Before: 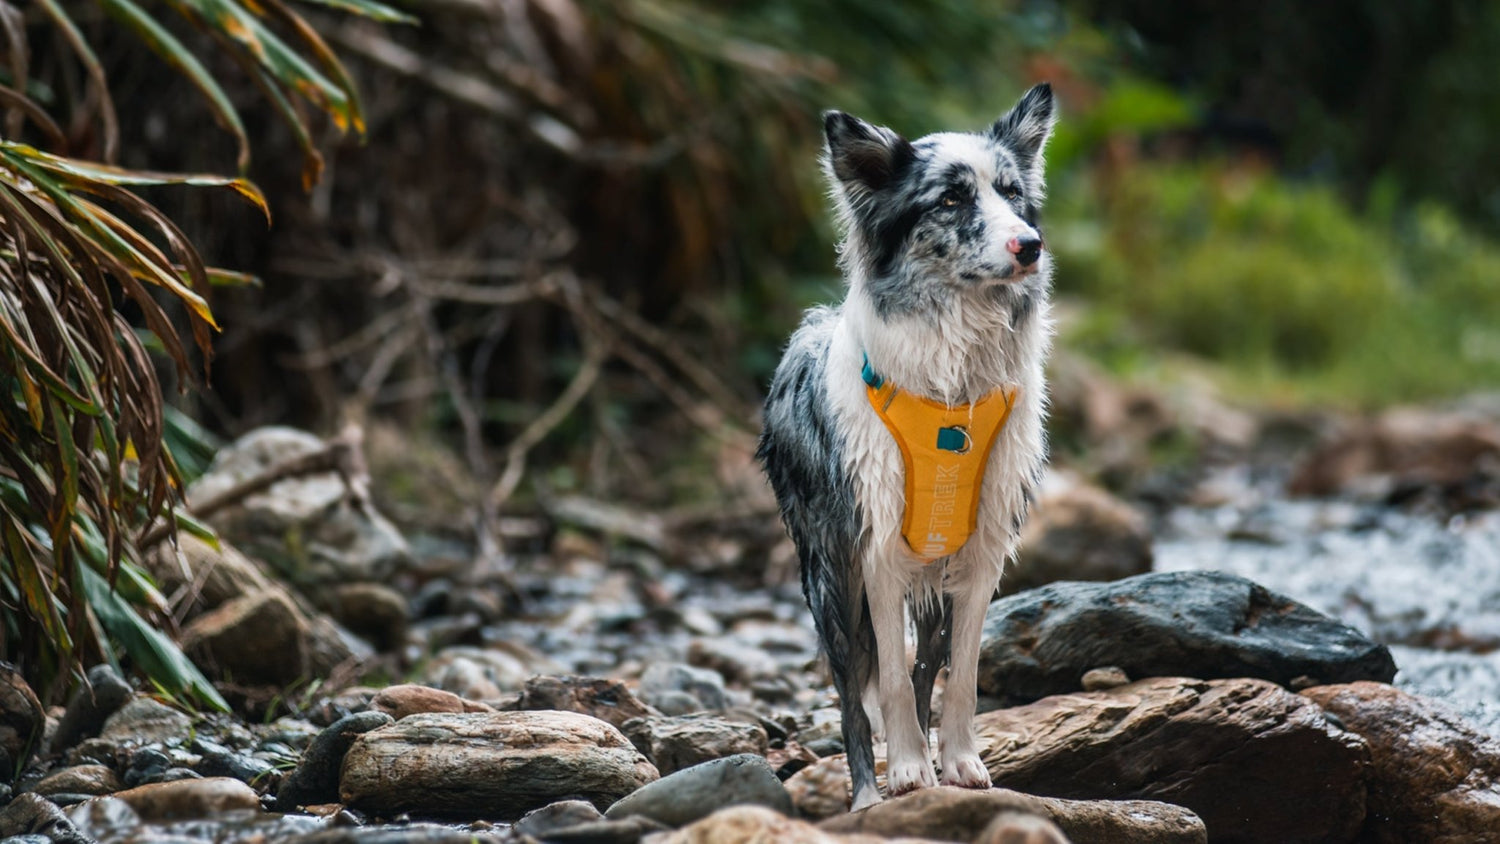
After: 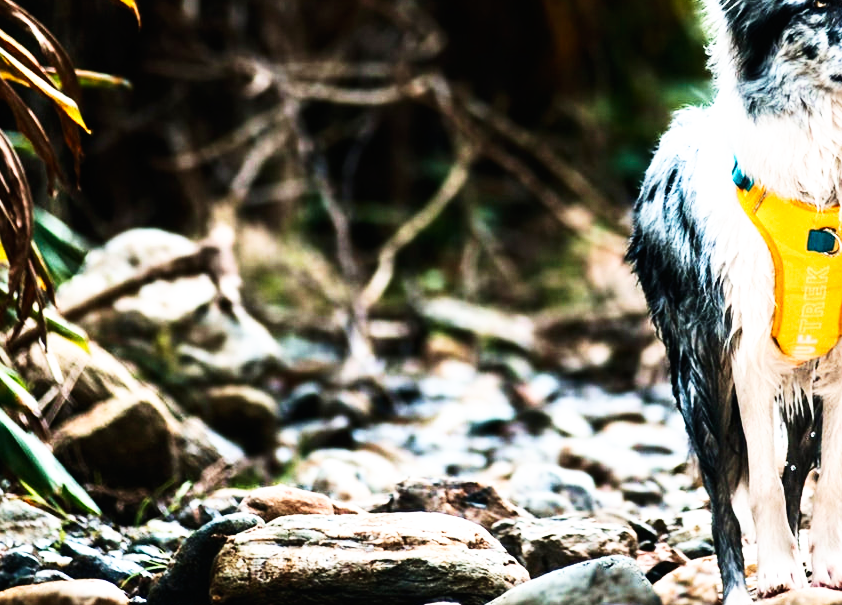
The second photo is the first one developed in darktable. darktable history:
crop: left 8.684%, top 23.464%, right 35.15%, bottom 4.809%
contrast brightness saturation: contrast 0.152, brightness 0.04
tone equalizer: -8 EV -0.778 EV, -7 EV -0.712 EV, -6 EV -0.638 EV, -5 EV -0.386 EV, -3 EV 0.385 EV, -2 EV 0.6 EV, -1 EV 0.687 EV, +0 EV 0.753 EV, edges refinement/feathering 500, mask exposure compensation -1.57 EV, preserve details no
velvia: on, module defaults
base curve: curves: ch0 [(0, 0) (0.007, 0.004) (0.027, 0.03) (0.046, 0.07) (0.207, 0.54) (0.442, 0.872) (0.673, 0.972) (1, 1)], preserve colors none
